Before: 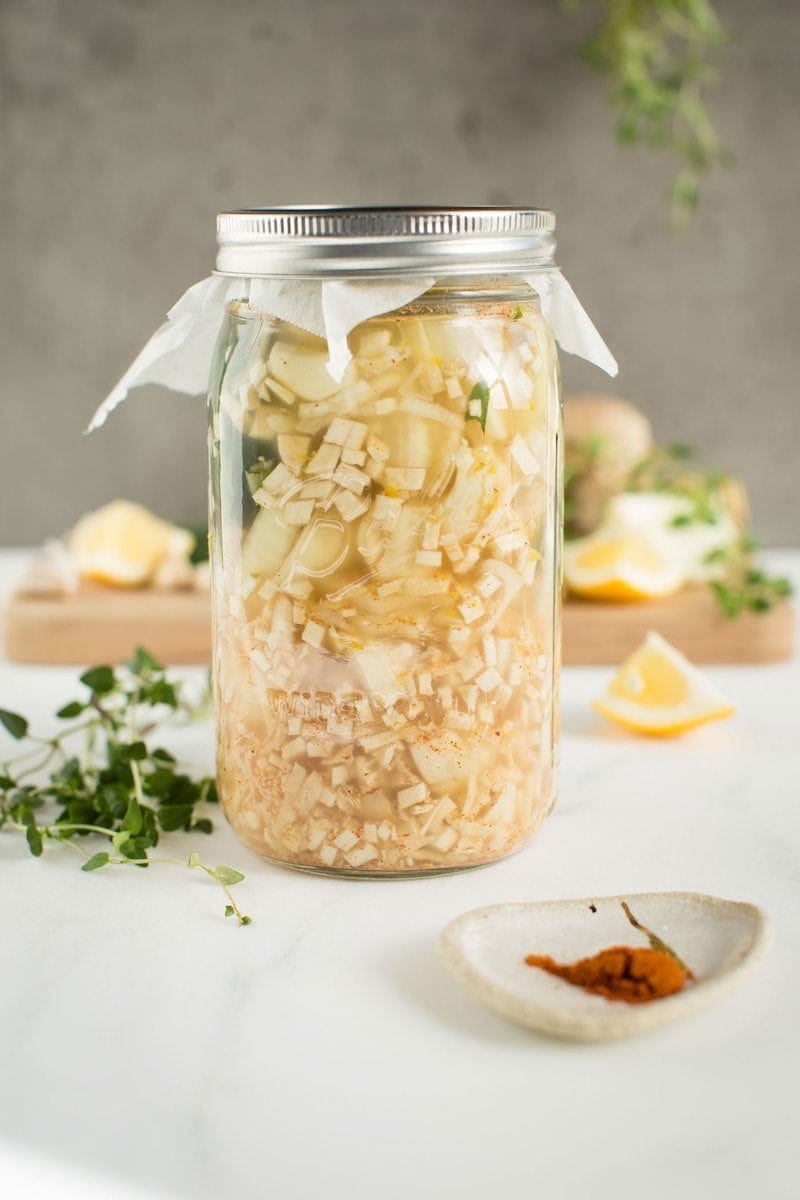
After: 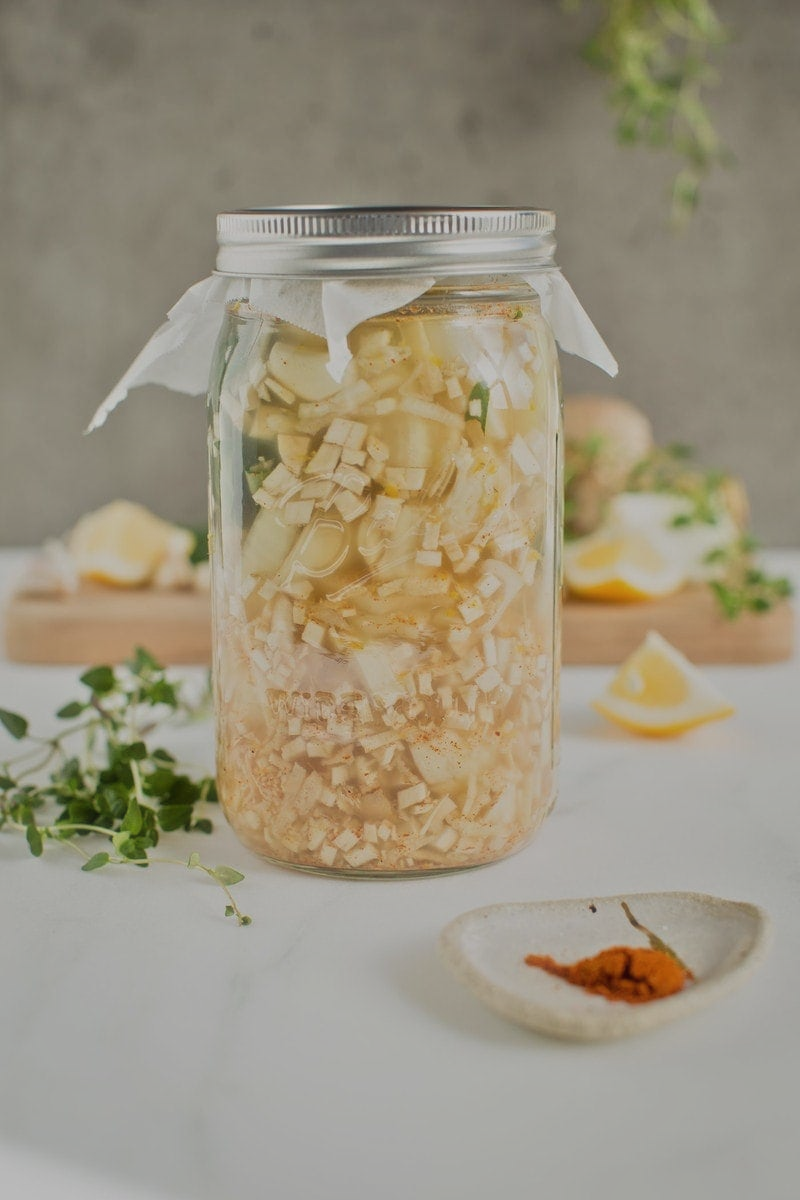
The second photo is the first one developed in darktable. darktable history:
tone equalizer: -8 EV -0.002 EV, -7 EV 0.005 EV, -6 EV -0.008 EV, -5 EV 0.007 EV, -4 EV -0.042 EV, -3 EV -0.233 EV, -2 EV -0.662 EV, -1 EV -0.983 EV, +0 EV -0.969 EV, smoothing diameter 2%, edges refinement/feathering 20, mask exposure compensation -1.57 EV, filter diffusion 5
haze removal: strength -0.1, adaptive false
